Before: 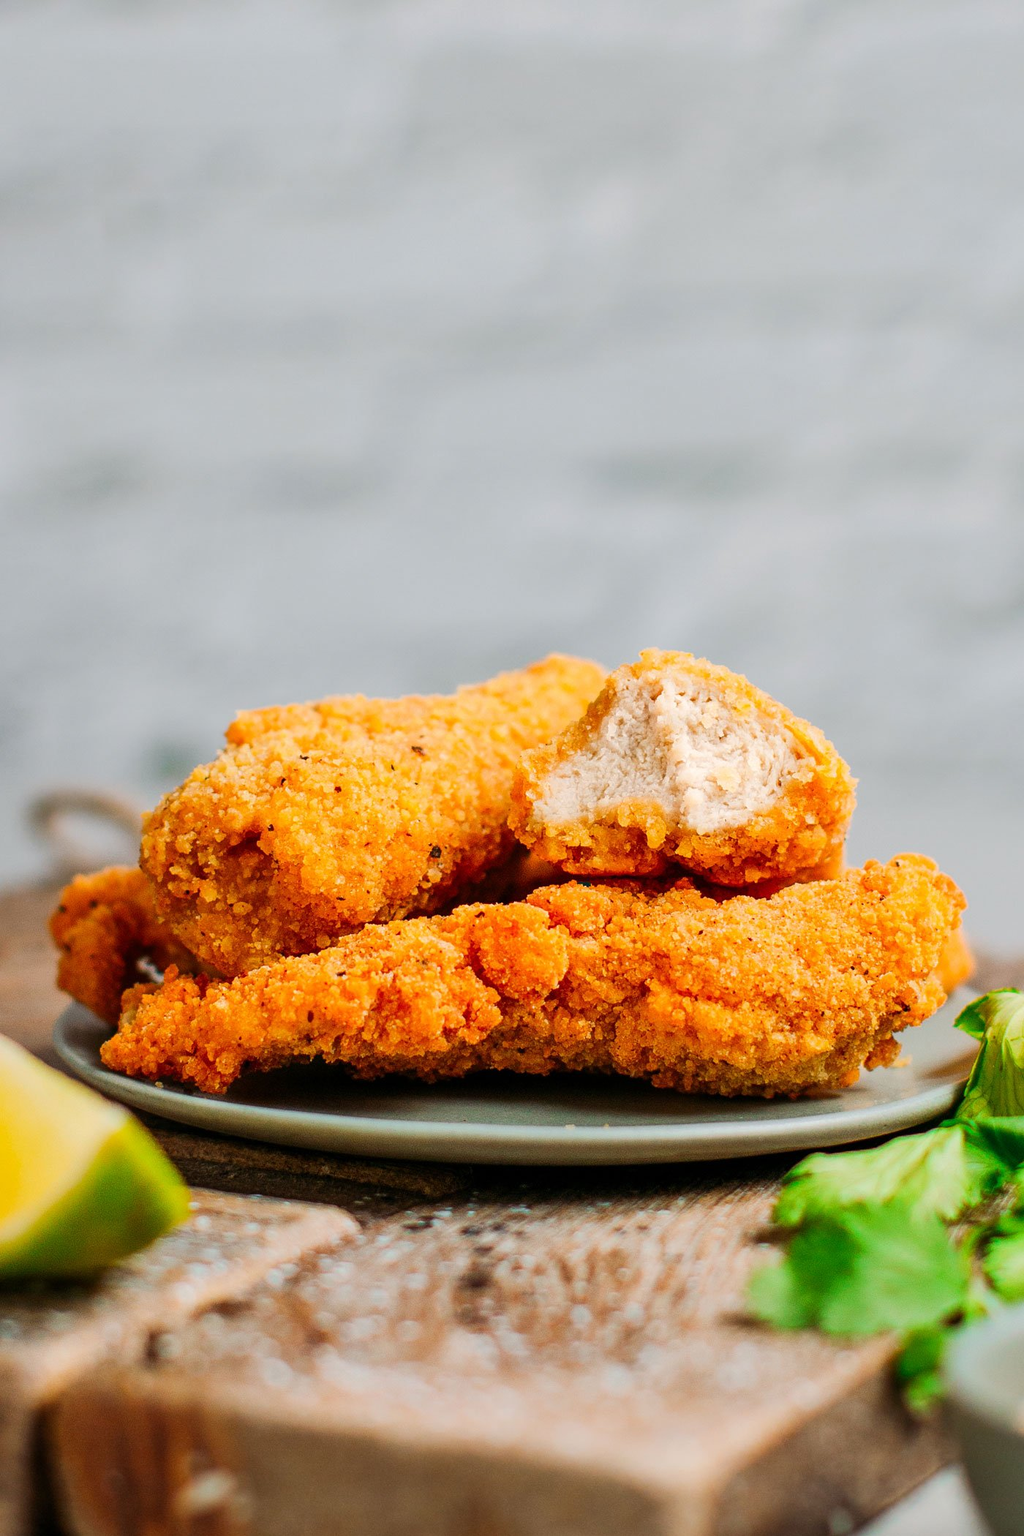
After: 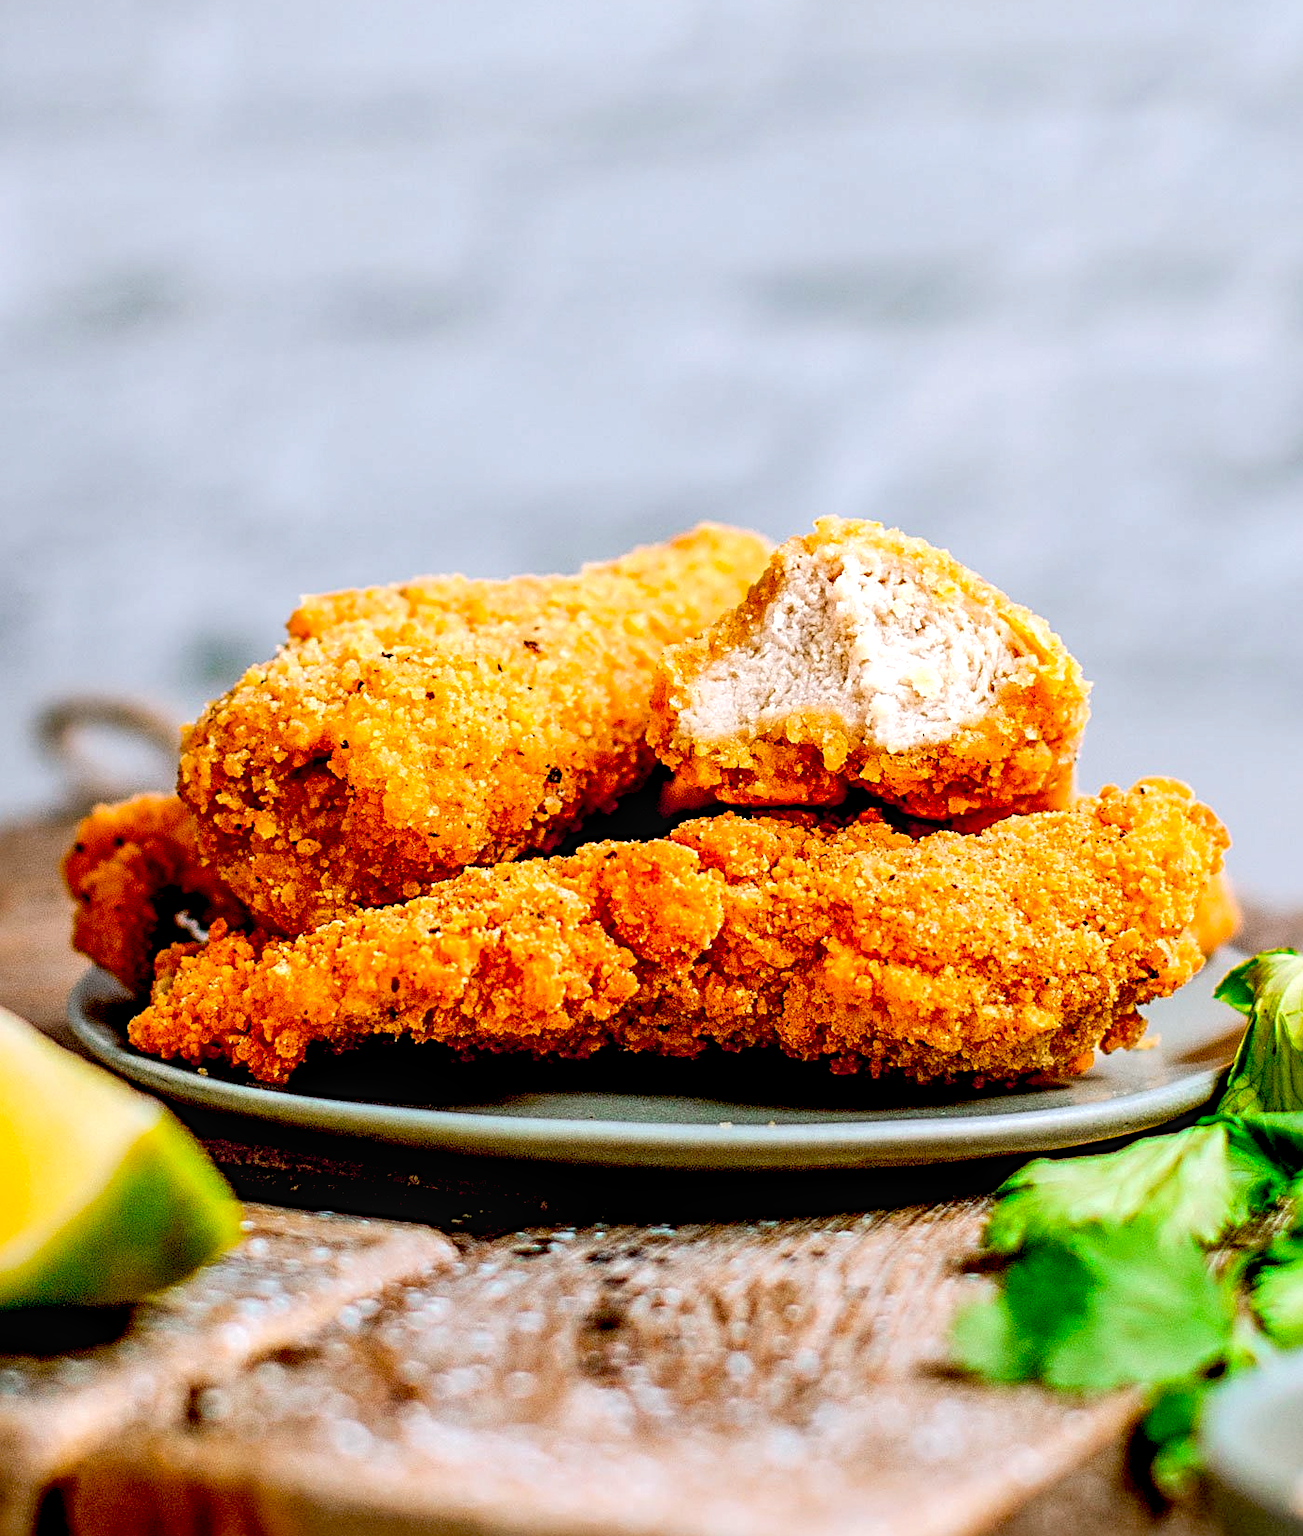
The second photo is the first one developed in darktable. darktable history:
sharpen: radius 3.956
color calibration: illuminant as shot in camera, x 0.358, y 0.373, temperature 4628.91 K
crop and rotate: top 15.848%, bottom 5.55%
exposure: black level correction 0.032, exposure 0.33 EV, compensate highlight preservation false
local contrast: detail 130%
